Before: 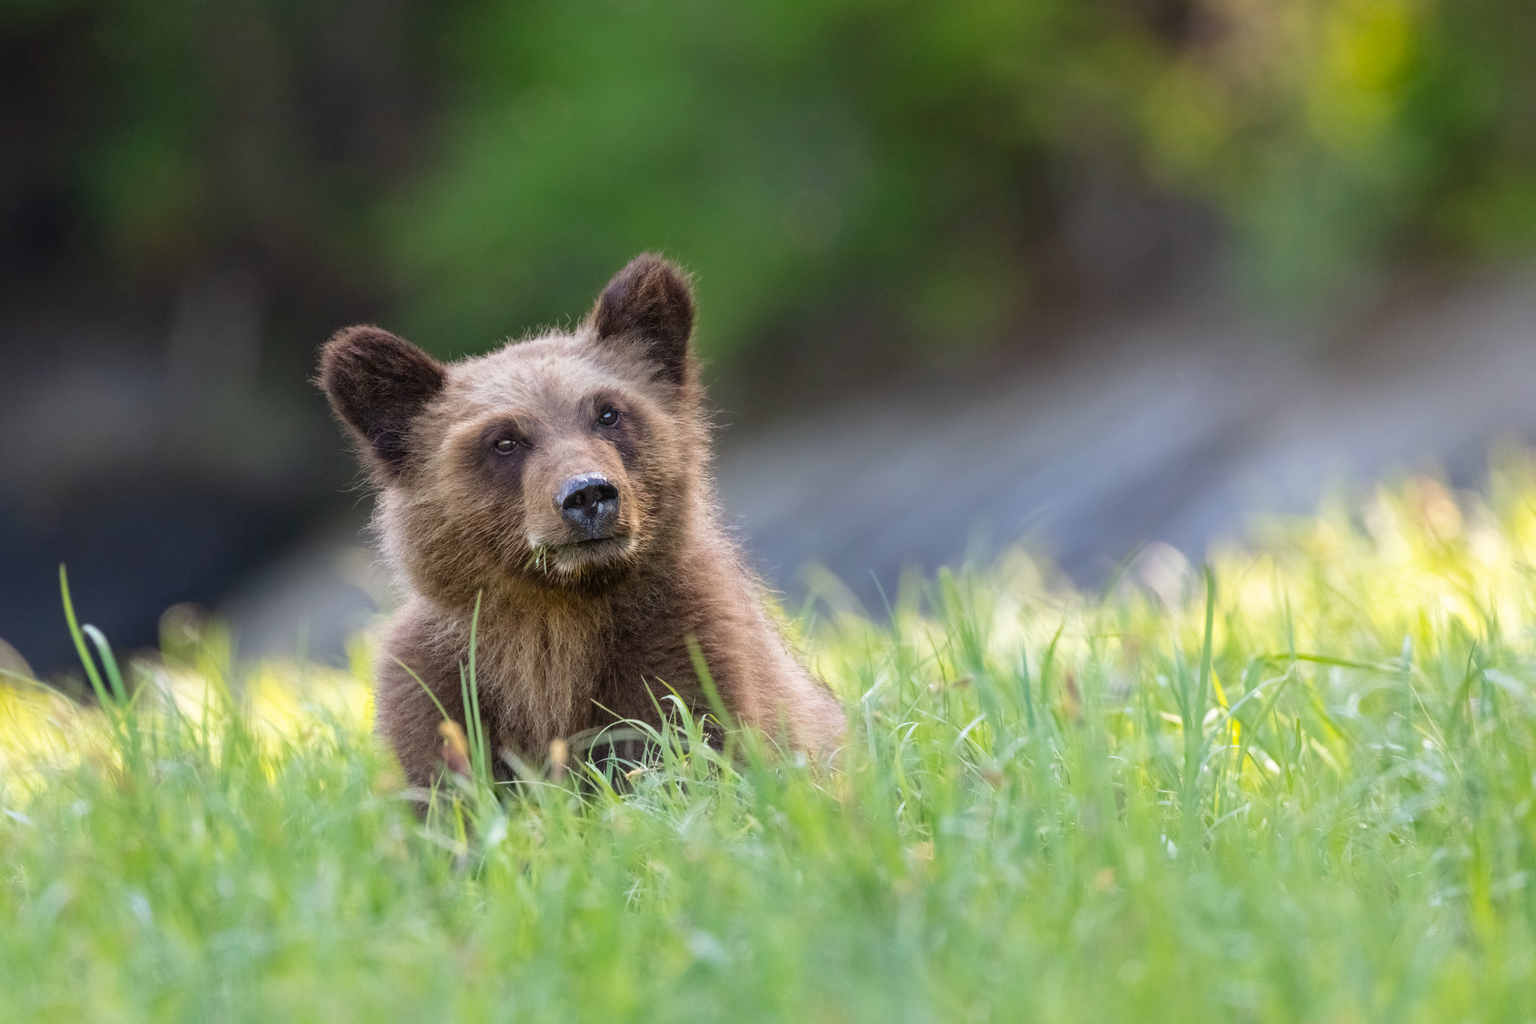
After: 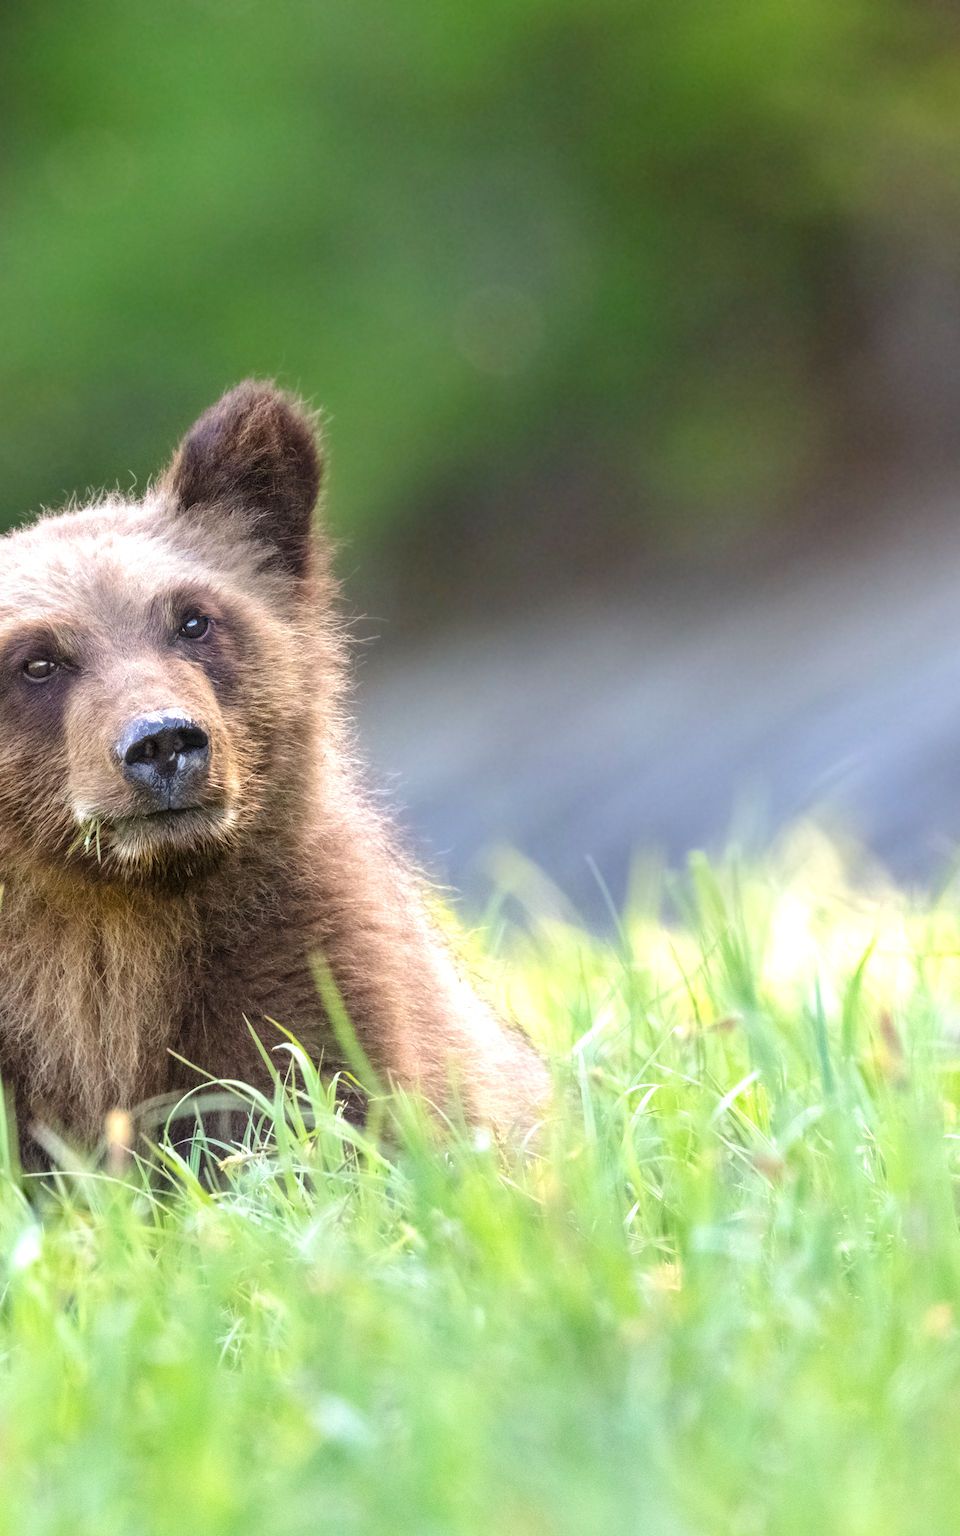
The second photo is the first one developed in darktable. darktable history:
exposure: black level correction 0, exposure 0.7 EV, compensate exposure bias true, compensate highlight preservation false
crop: left 31.229%, right 27.105%
